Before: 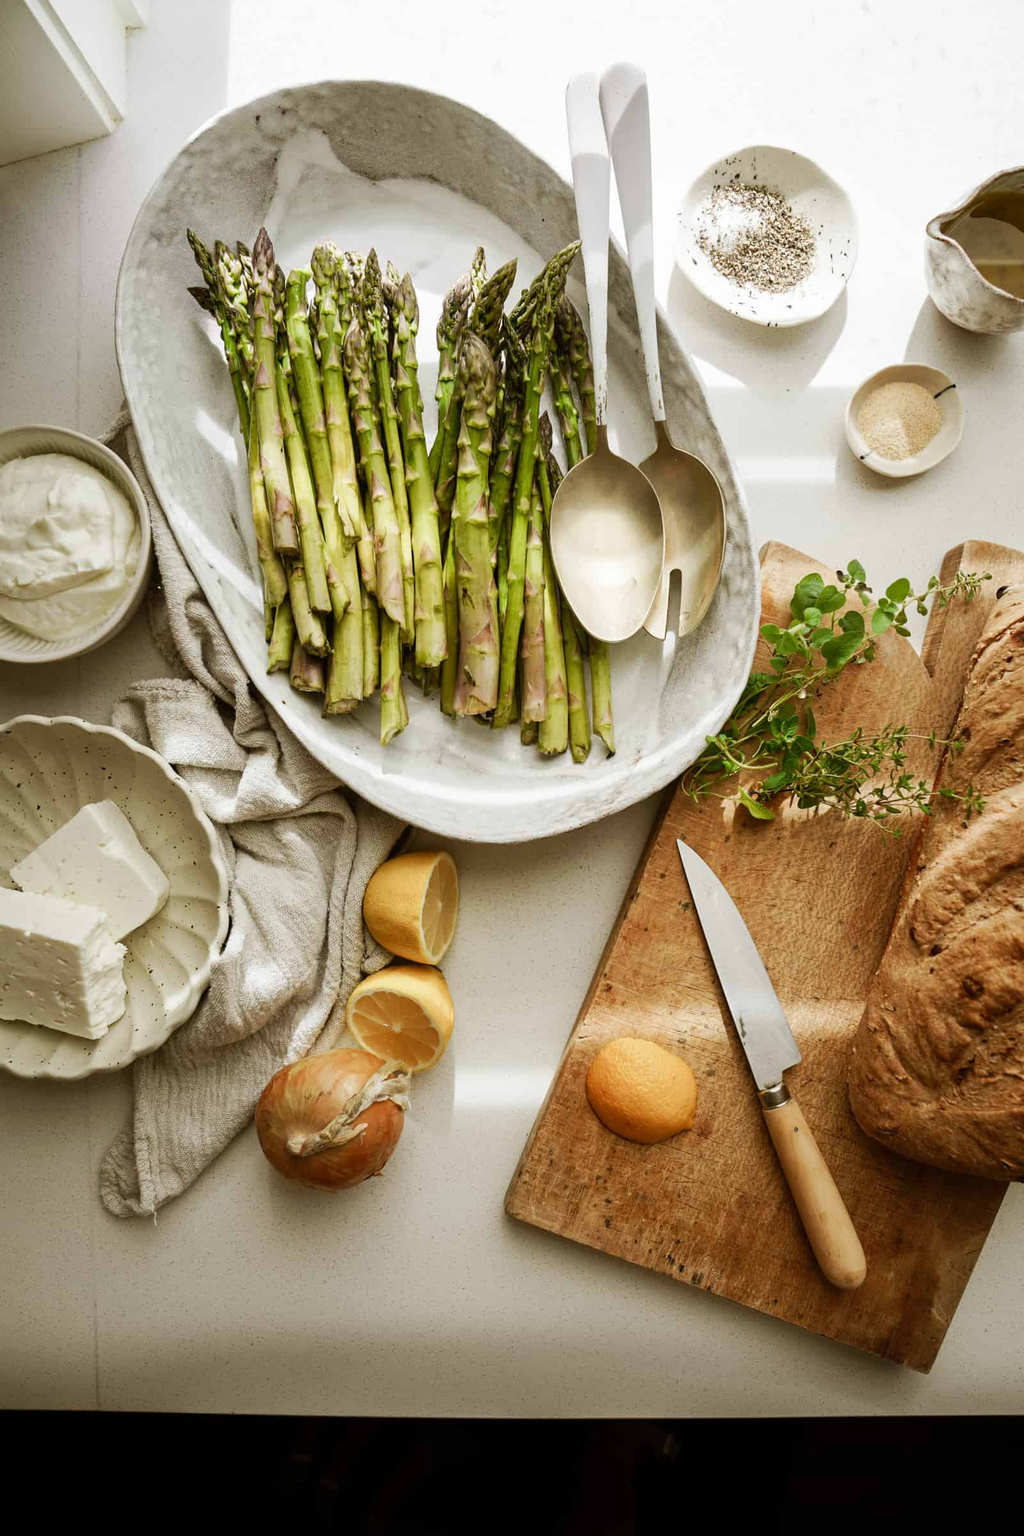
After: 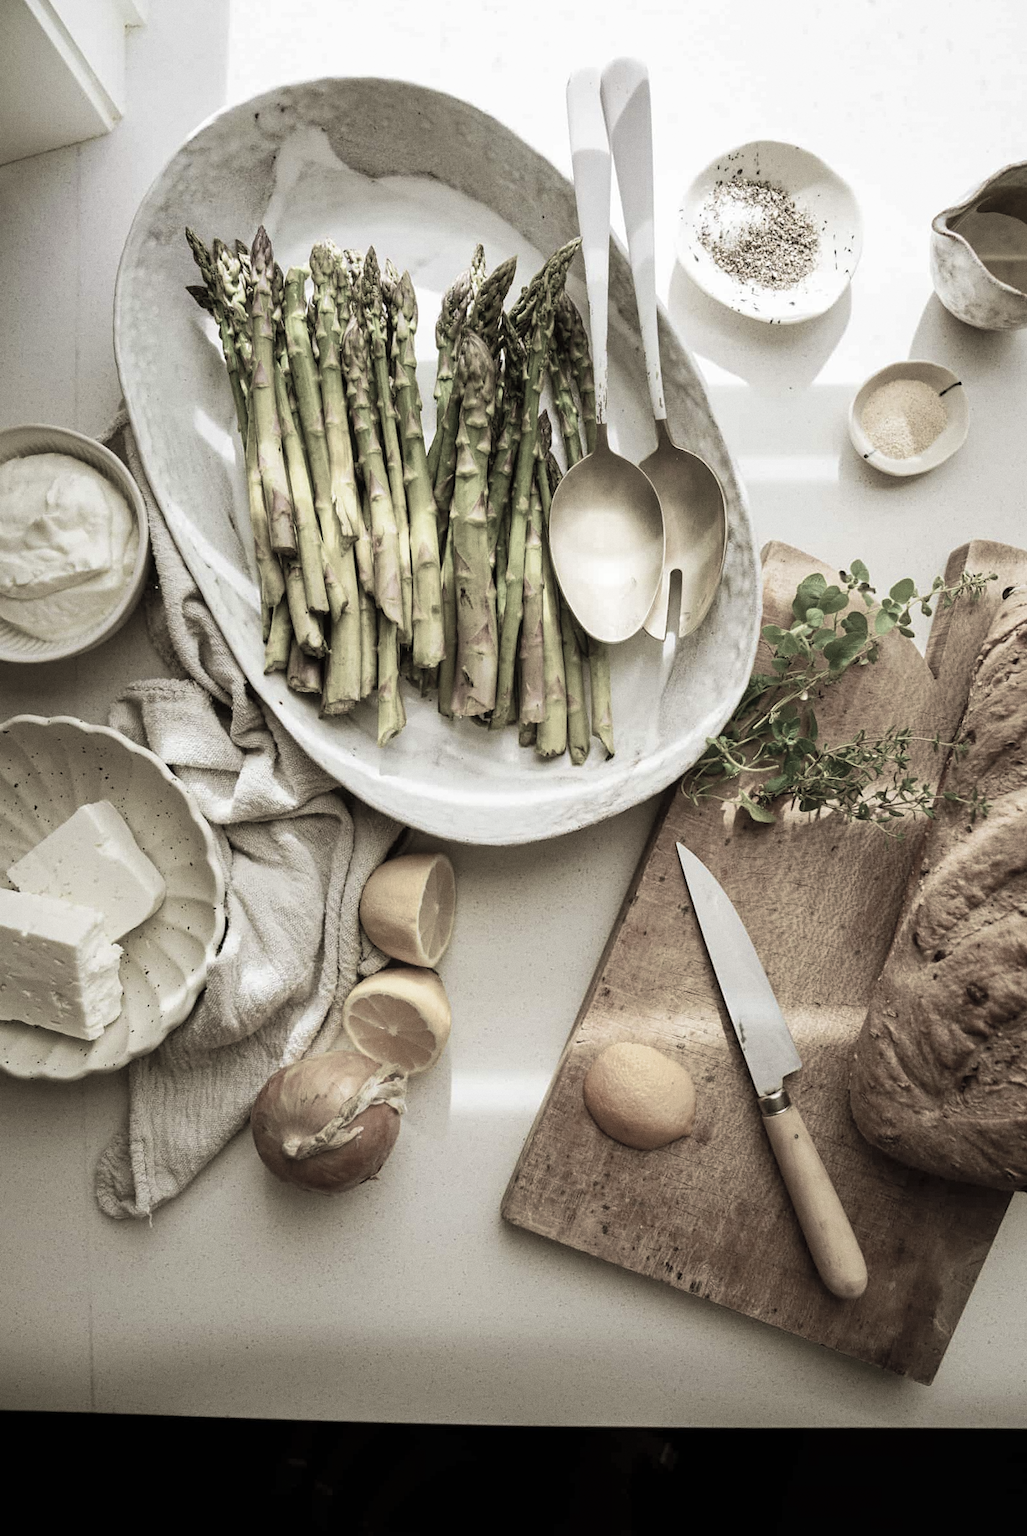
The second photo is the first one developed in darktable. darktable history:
rotate and perspective: rotation 0.192°, lens shift (horizontal) -0.015, crop left 0.005, crop right 0.996, crop top 0.006, crop bottom 0.99
velvia: strength 67.07%, mid-tones bias 0.972
grain: coarseness 0.09 ISO
color zones: curves: ch1 [(0.238, 0.163) (0.476, 0.2) (0.733, 0.322) (0.848, 0.134)]
